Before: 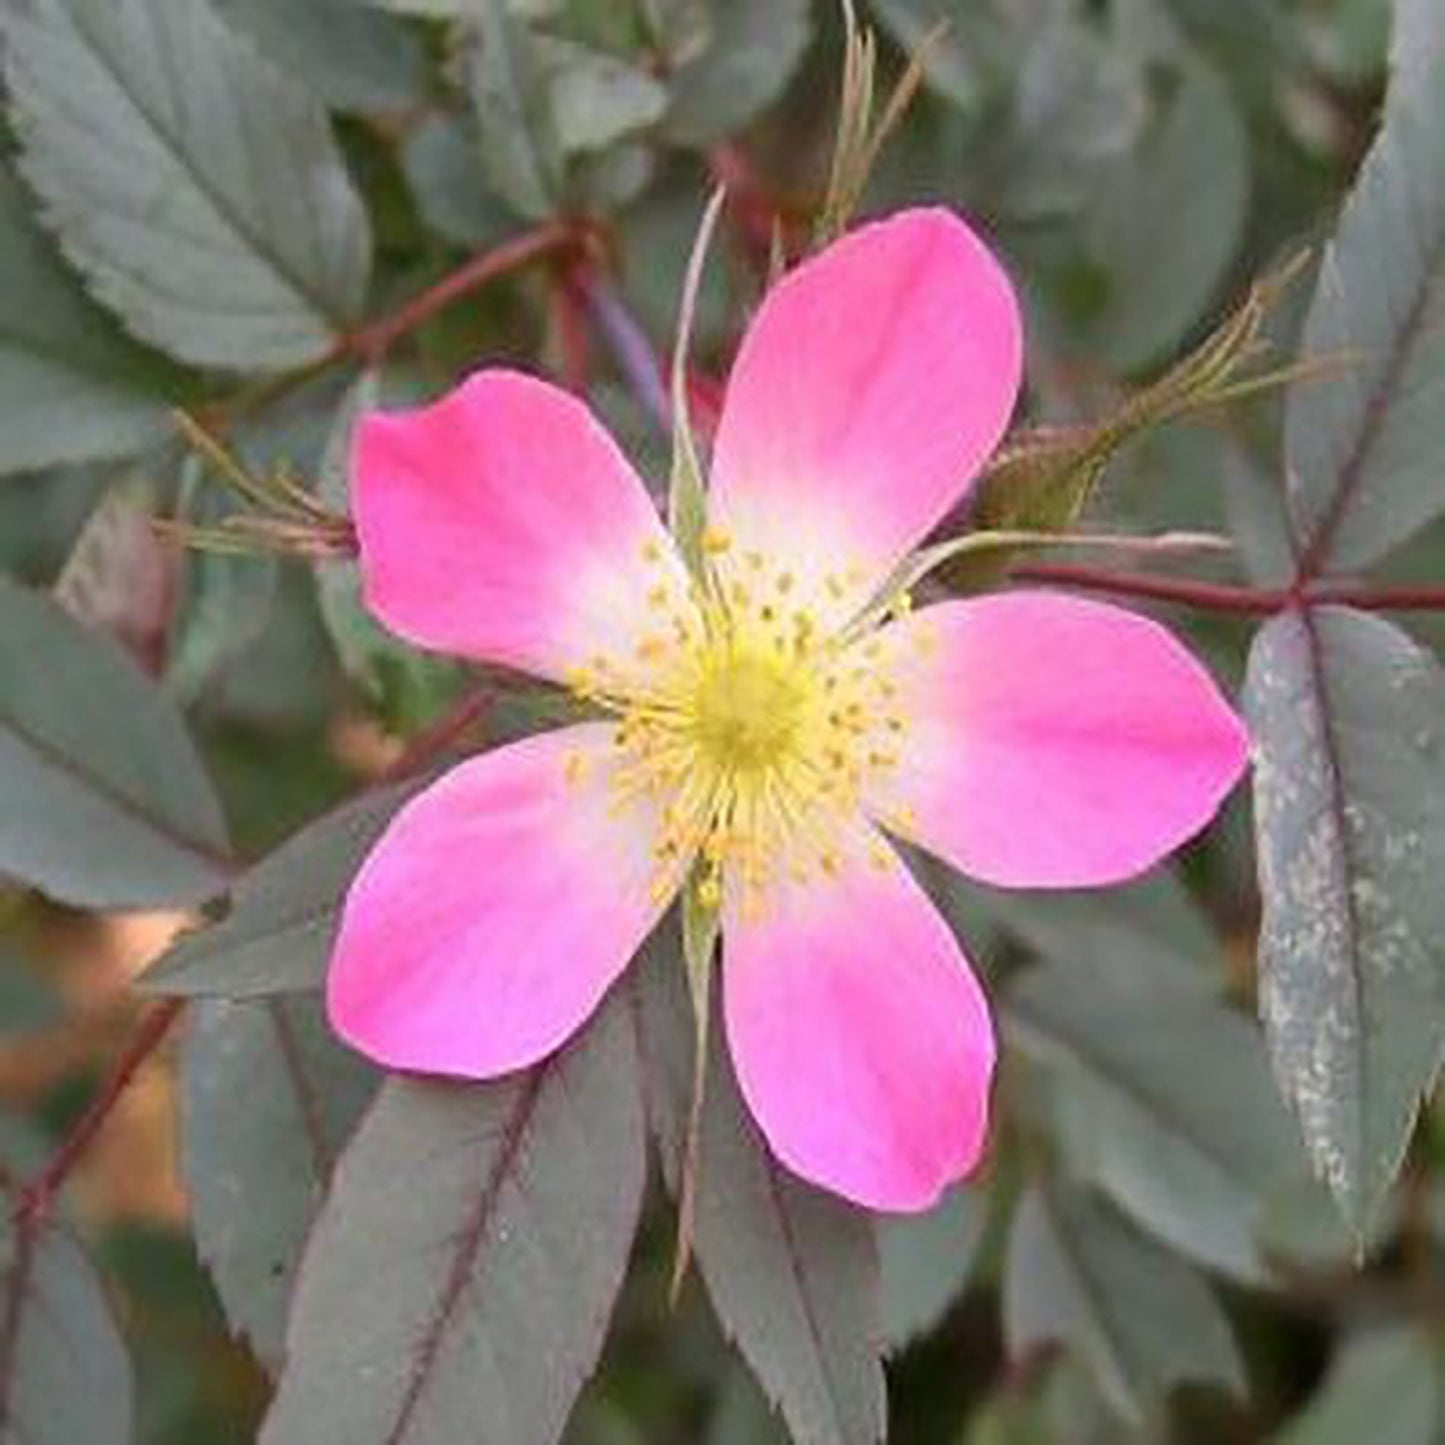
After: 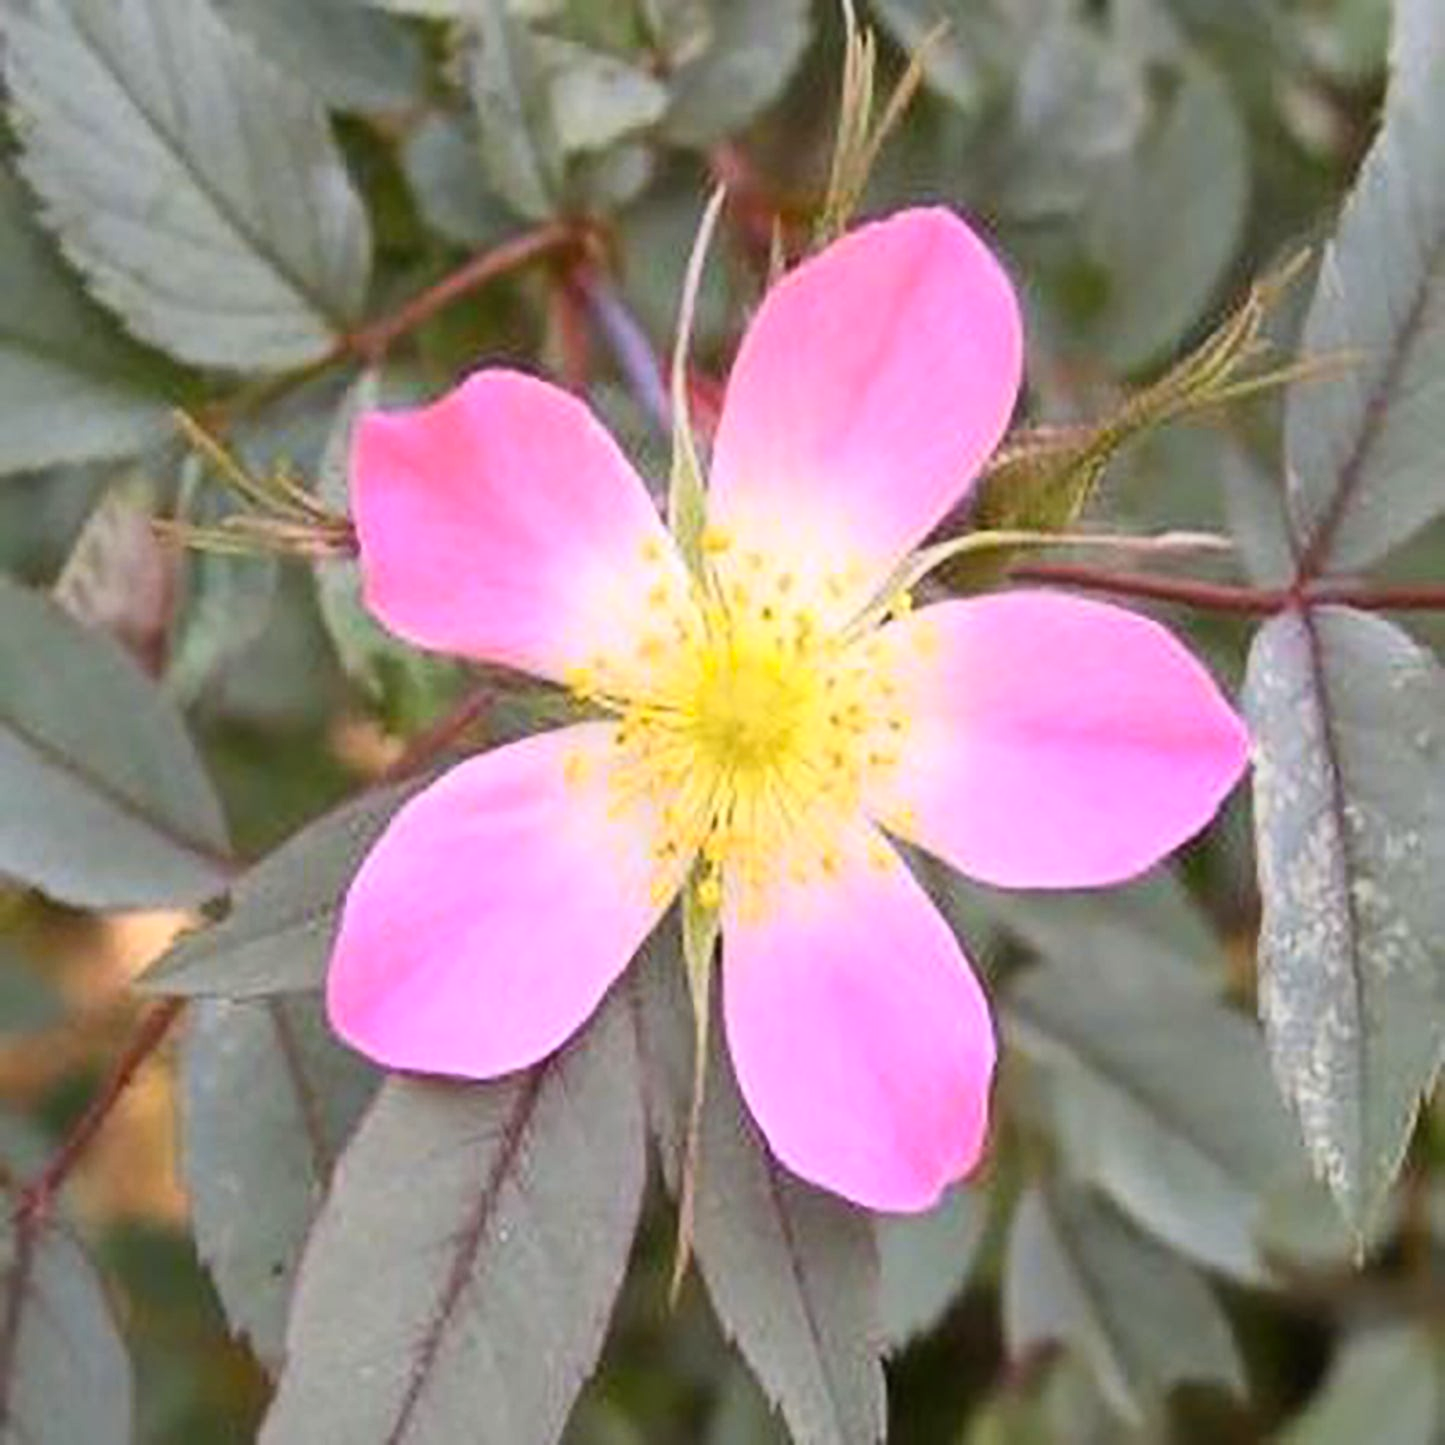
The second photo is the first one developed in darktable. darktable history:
color contrast: green-magenta contrast 0.8, blue-yellow contrast 1.1, unbound 0
contrast brightness saturation: contrast 0.2, brightness 0.15, saturation 0.14
